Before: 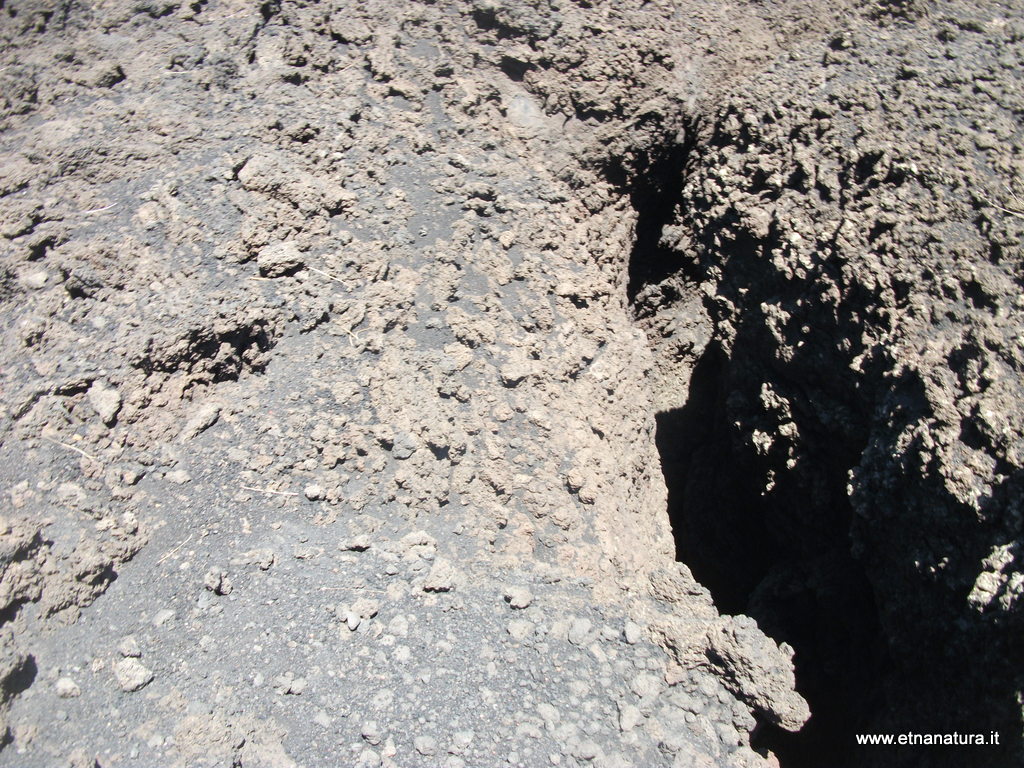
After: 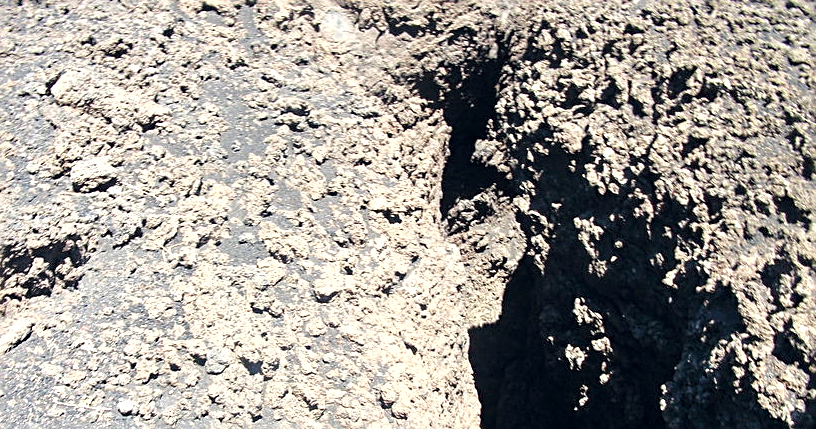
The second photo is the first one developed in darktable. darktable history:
color correction: highlights a* 0.402, highlights b* 2.7, shadows a* -0.743, shadows b* -4.63
crop: left 18.305%, top 11.127%, right 2.002%, bottom 32.949%
haze removal: adaptive false
exposure: exposure 0.664 EV, compensate highlight preservation false
sharpen: on, module defaults
levels: levels [0.018, 0.493, 1]
shadows and highlights: shadows -20.18, white point adjustment -1.98, highlights -34.97
